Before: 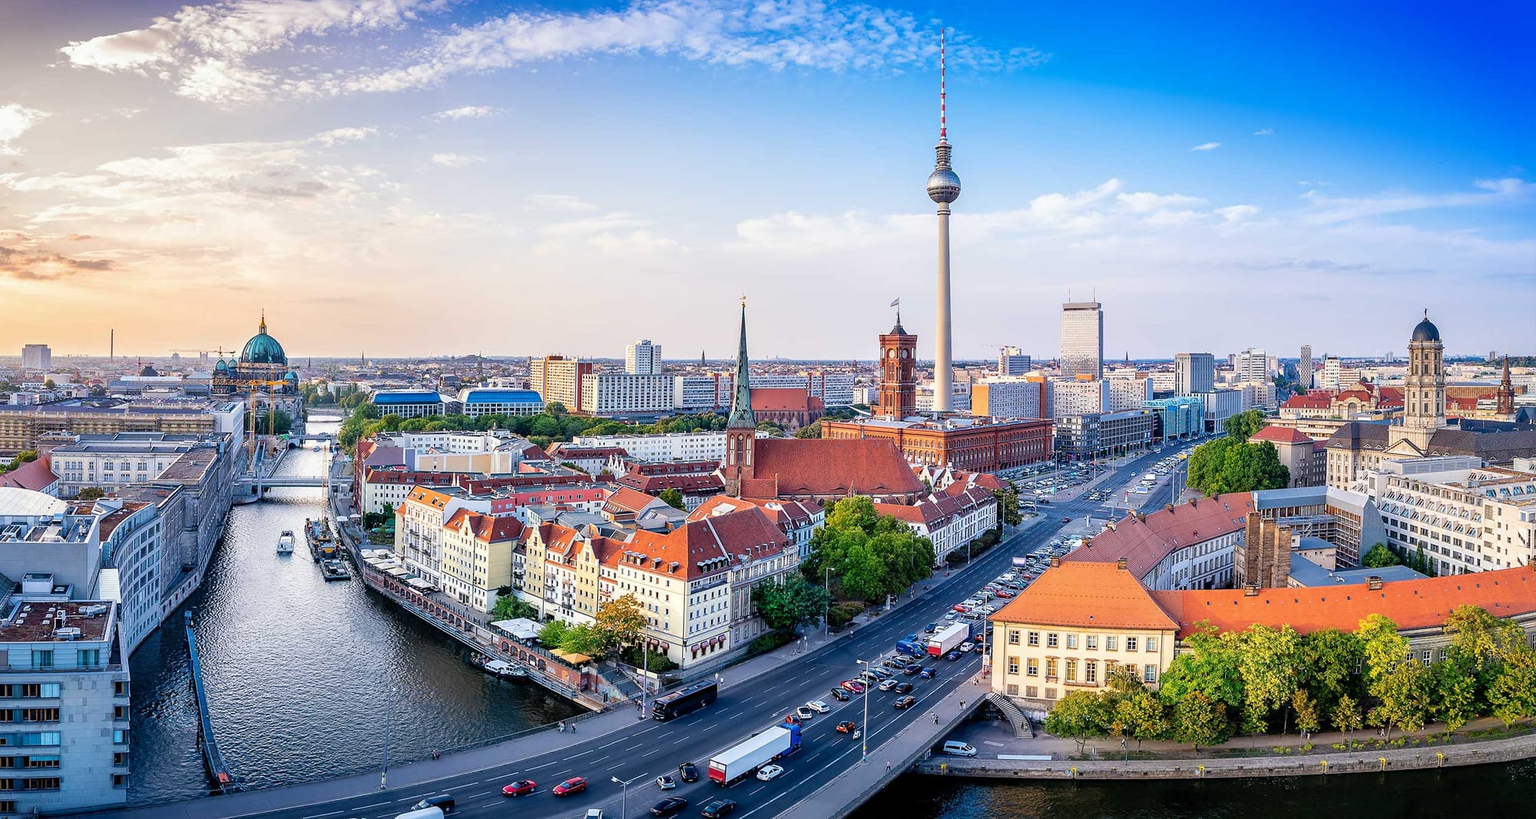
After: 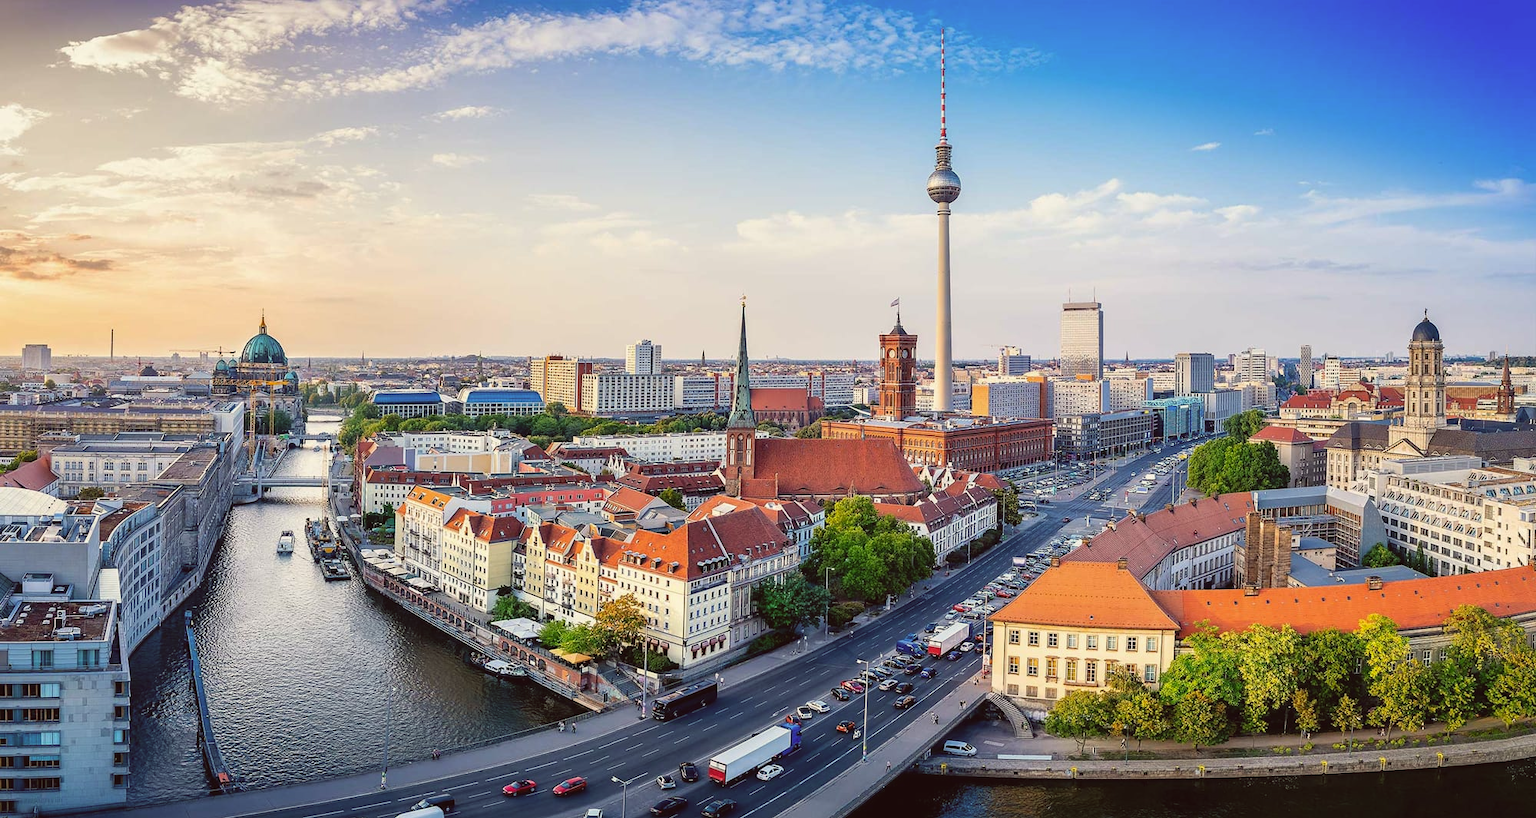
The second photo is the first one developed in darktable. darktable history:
color balance: lift [1.005, 1.002, 0.998, 0.998], gamma [1, 1.021, 1.02, 0.979], gain [0.923, 1.066, 1.056, 0.934]
color correction: highlights a* -0.182, highlights b* -0.124
